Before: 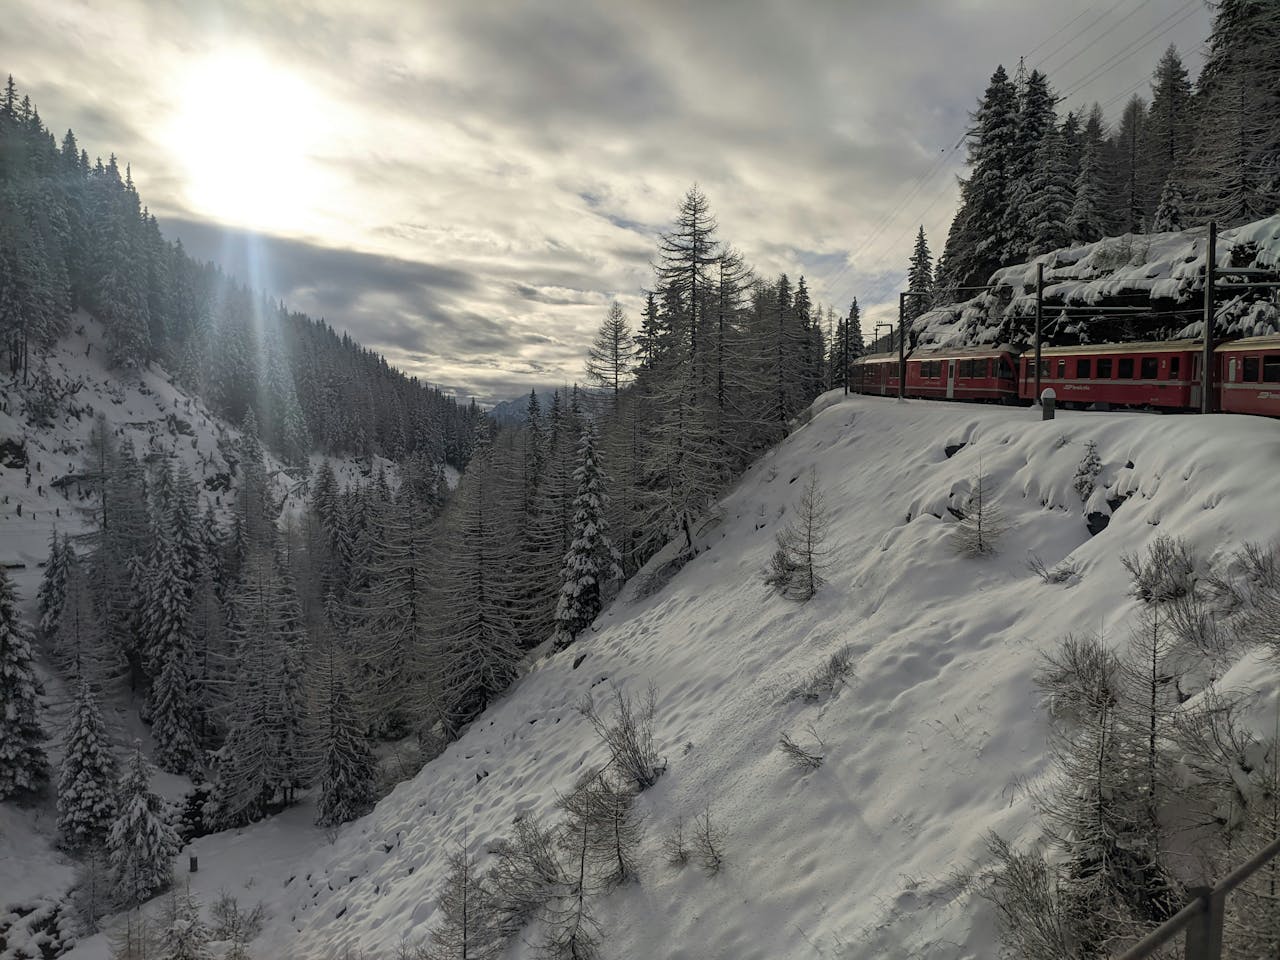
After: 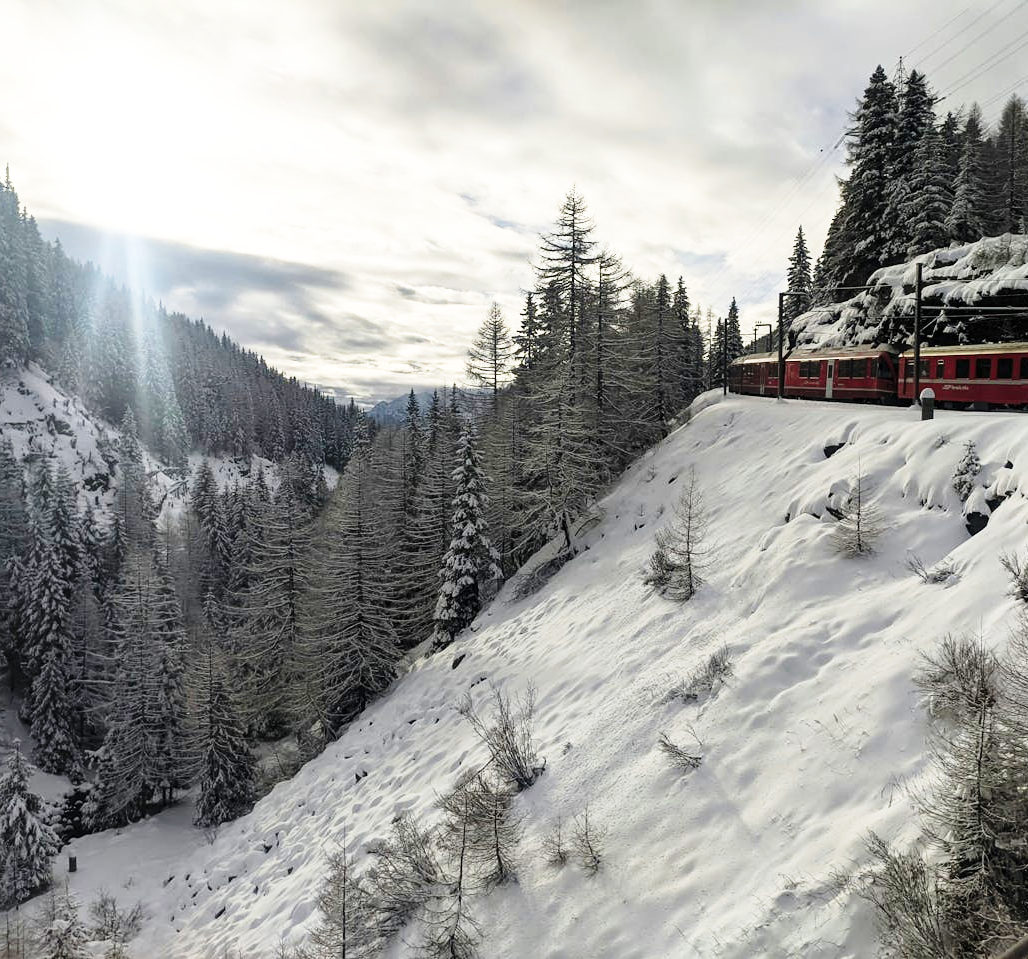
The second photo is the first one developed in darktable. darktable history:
crop and rotate: left 9.473%, right 10.165%
base curve: curves: ch0 [(0, 0) (0.026, 0.03) (0.109, 0.232) (0.351, 0.748) (0.669, 0.968) (1, 1)], preserve colors none
